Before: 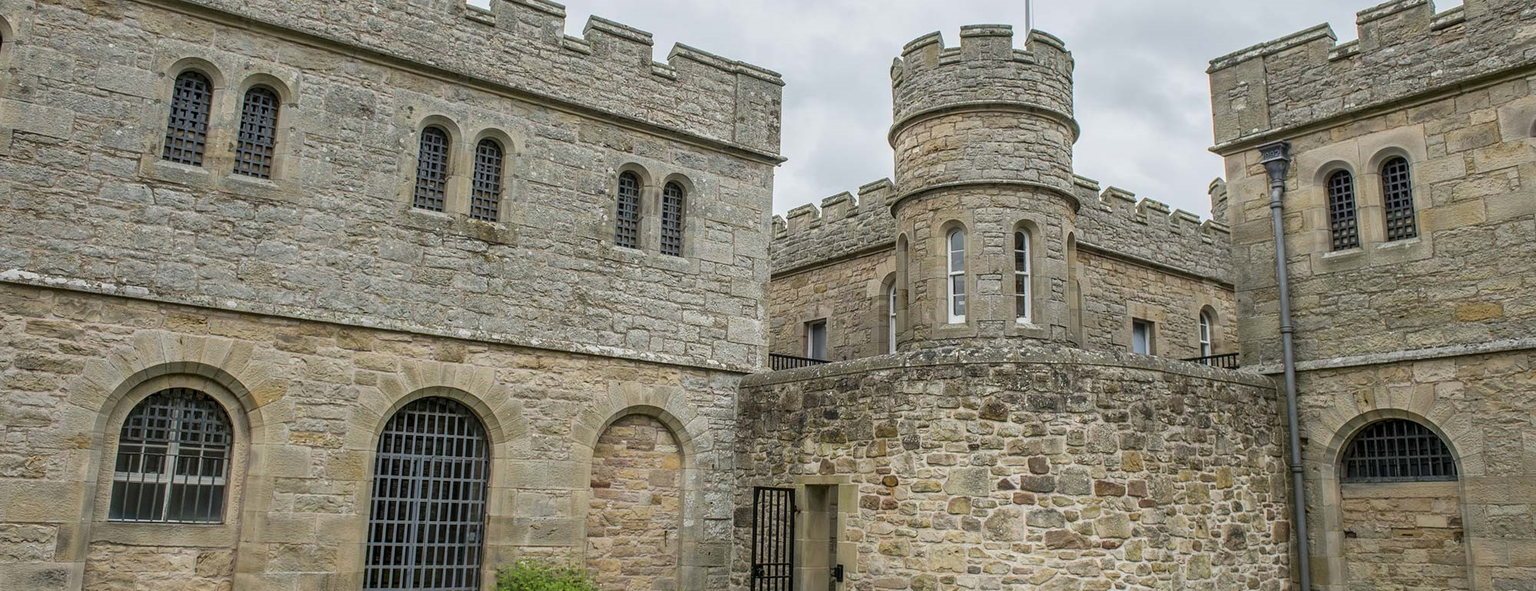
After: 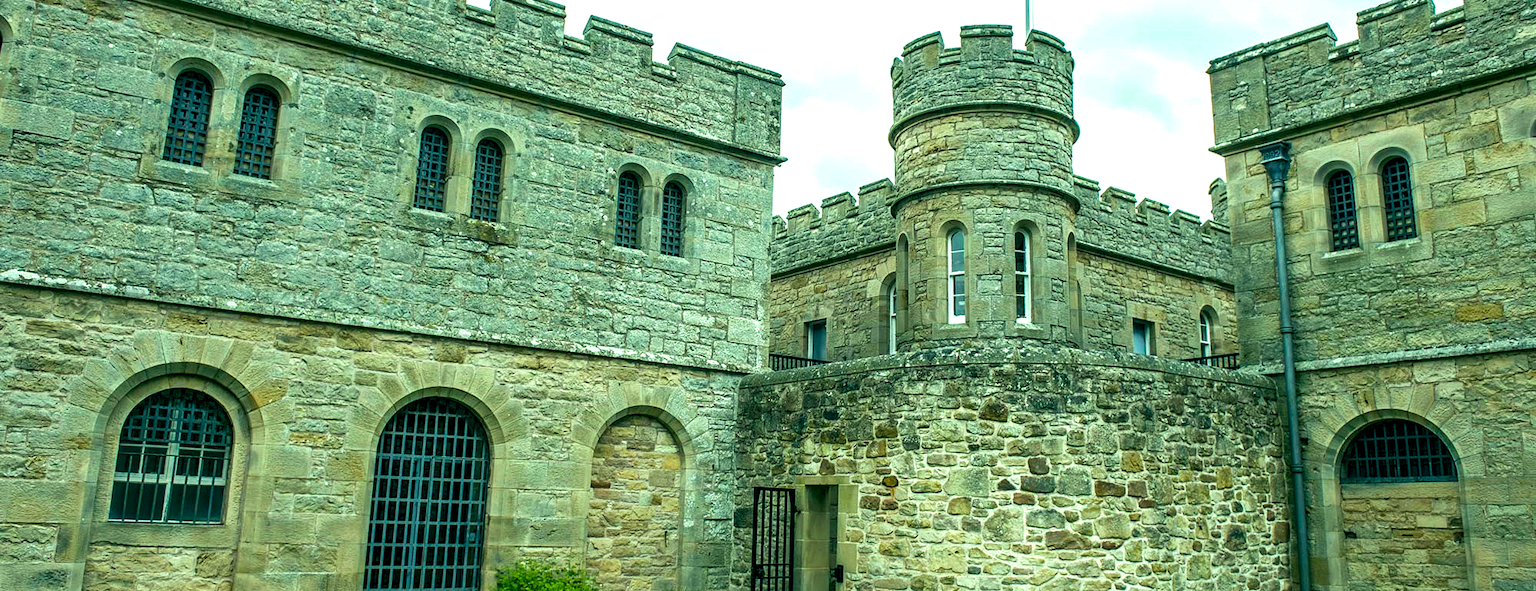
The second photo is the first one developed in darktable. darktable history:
velvia: on, module defaults
color balance rgb: shadows lift › luminance -7.7%, shadows lift › chroma 2.13%, shadows lift › hue 165.27°, power › luminance -7.77%, power › chroma 1.1%, power › hue 215.88°, highlights gain › luminance 15.15%, highlights gain › chroma 7%, highlights gain › hue 125.57°, global offset › luminance -0.33%, global offset › chroma 0.11%, global offset › hue 165.27°, perceptual saturation grading › global saturation 24.42%, perceptual saturation grading › highlights -24.42%, perceptual saturation grading › mid-tones 24.42%, perceptual saturation grading › shadows 40%, perceptual brilliance grading › global brilliance -5%, perceptual brilliance grading › highlights 24.42%, perceptual brilliance grading › mid-tones 7%, perceptual brilliance grading › shadows -5%
